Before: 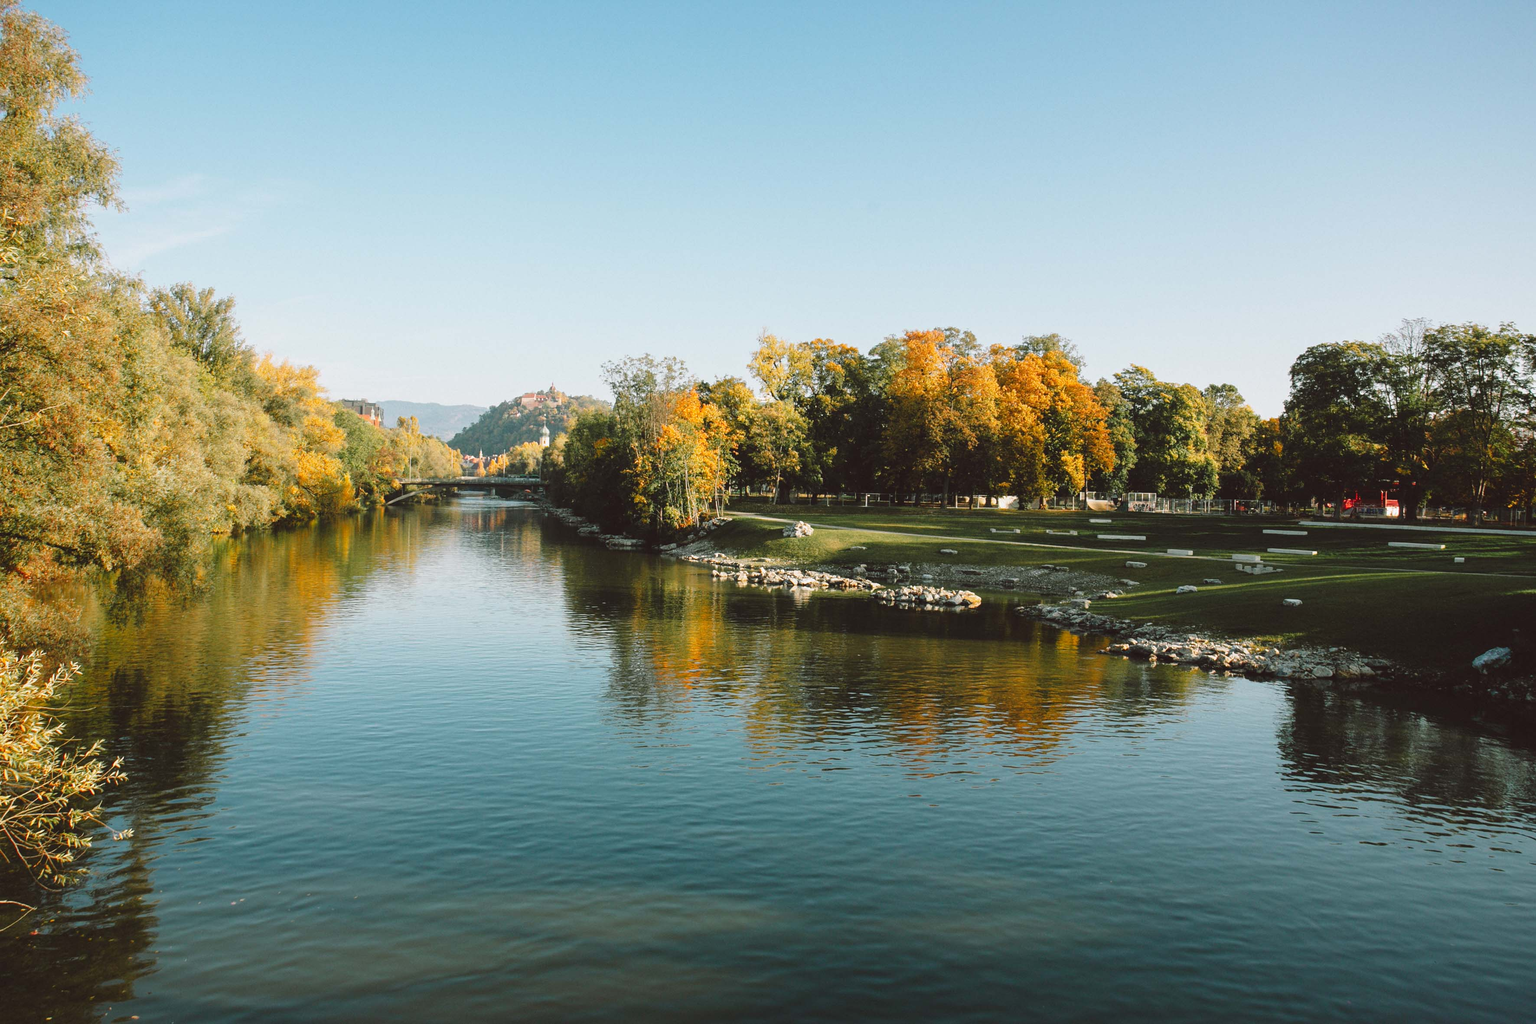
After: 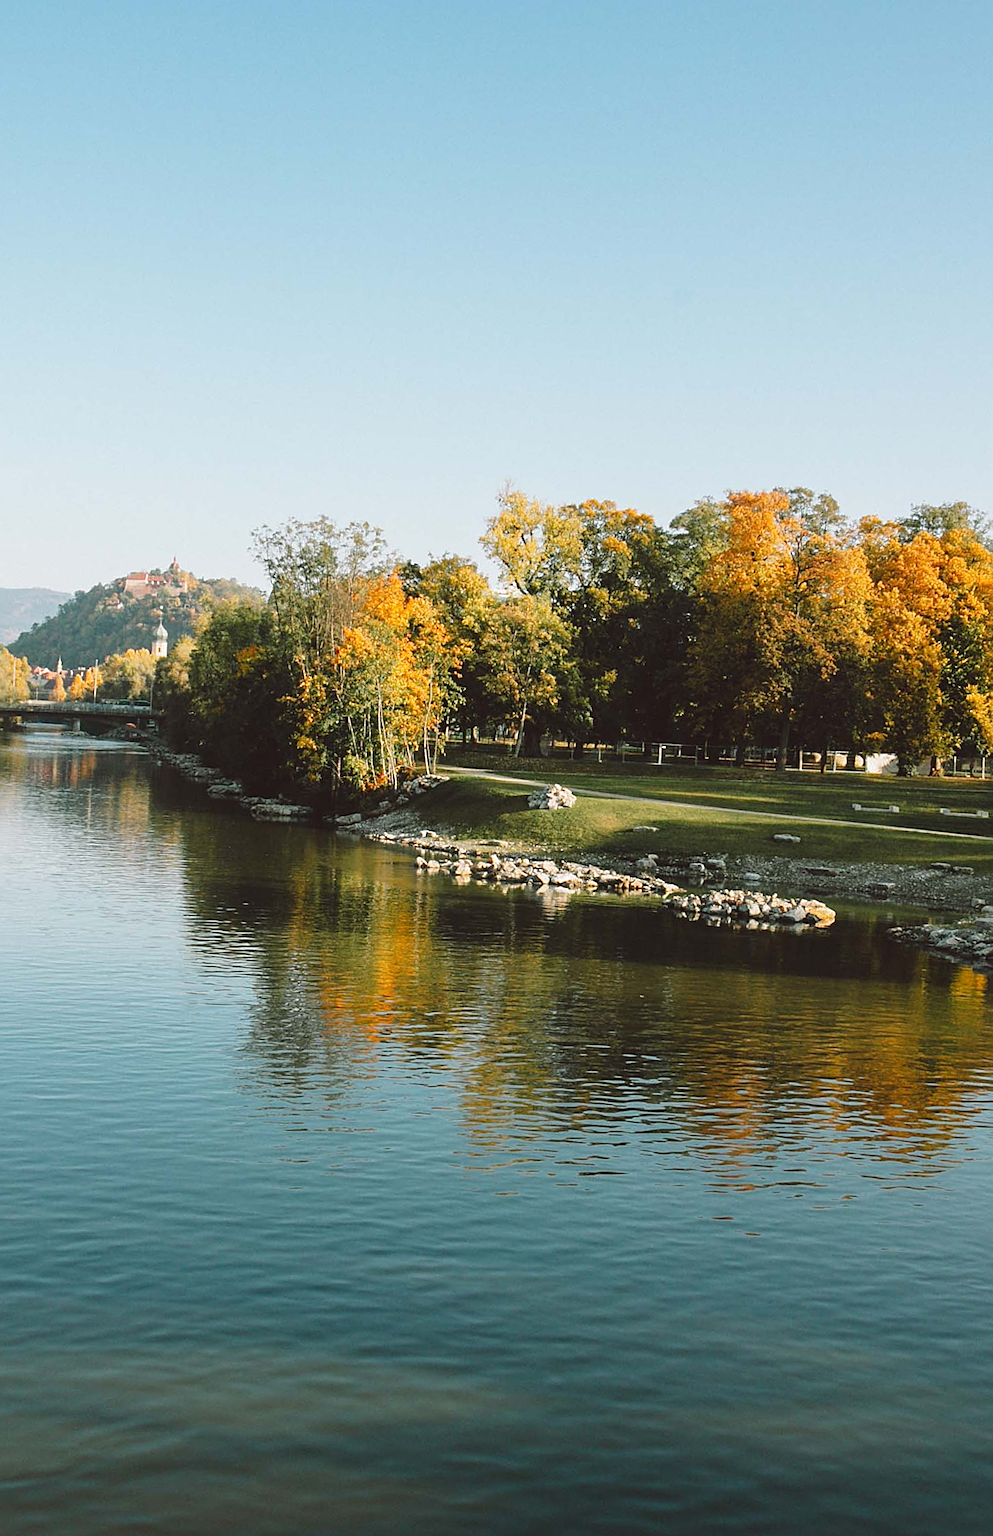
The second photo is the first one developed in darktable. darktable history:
sharpen: on, module defaults
crop: left 28.583%, right 29.231%
rotate and perspective: rotation 1.57°, crop left 0.018, crop right 0.982, crop top 0.039, crop bottom 0.961
white balance: emerald 1
